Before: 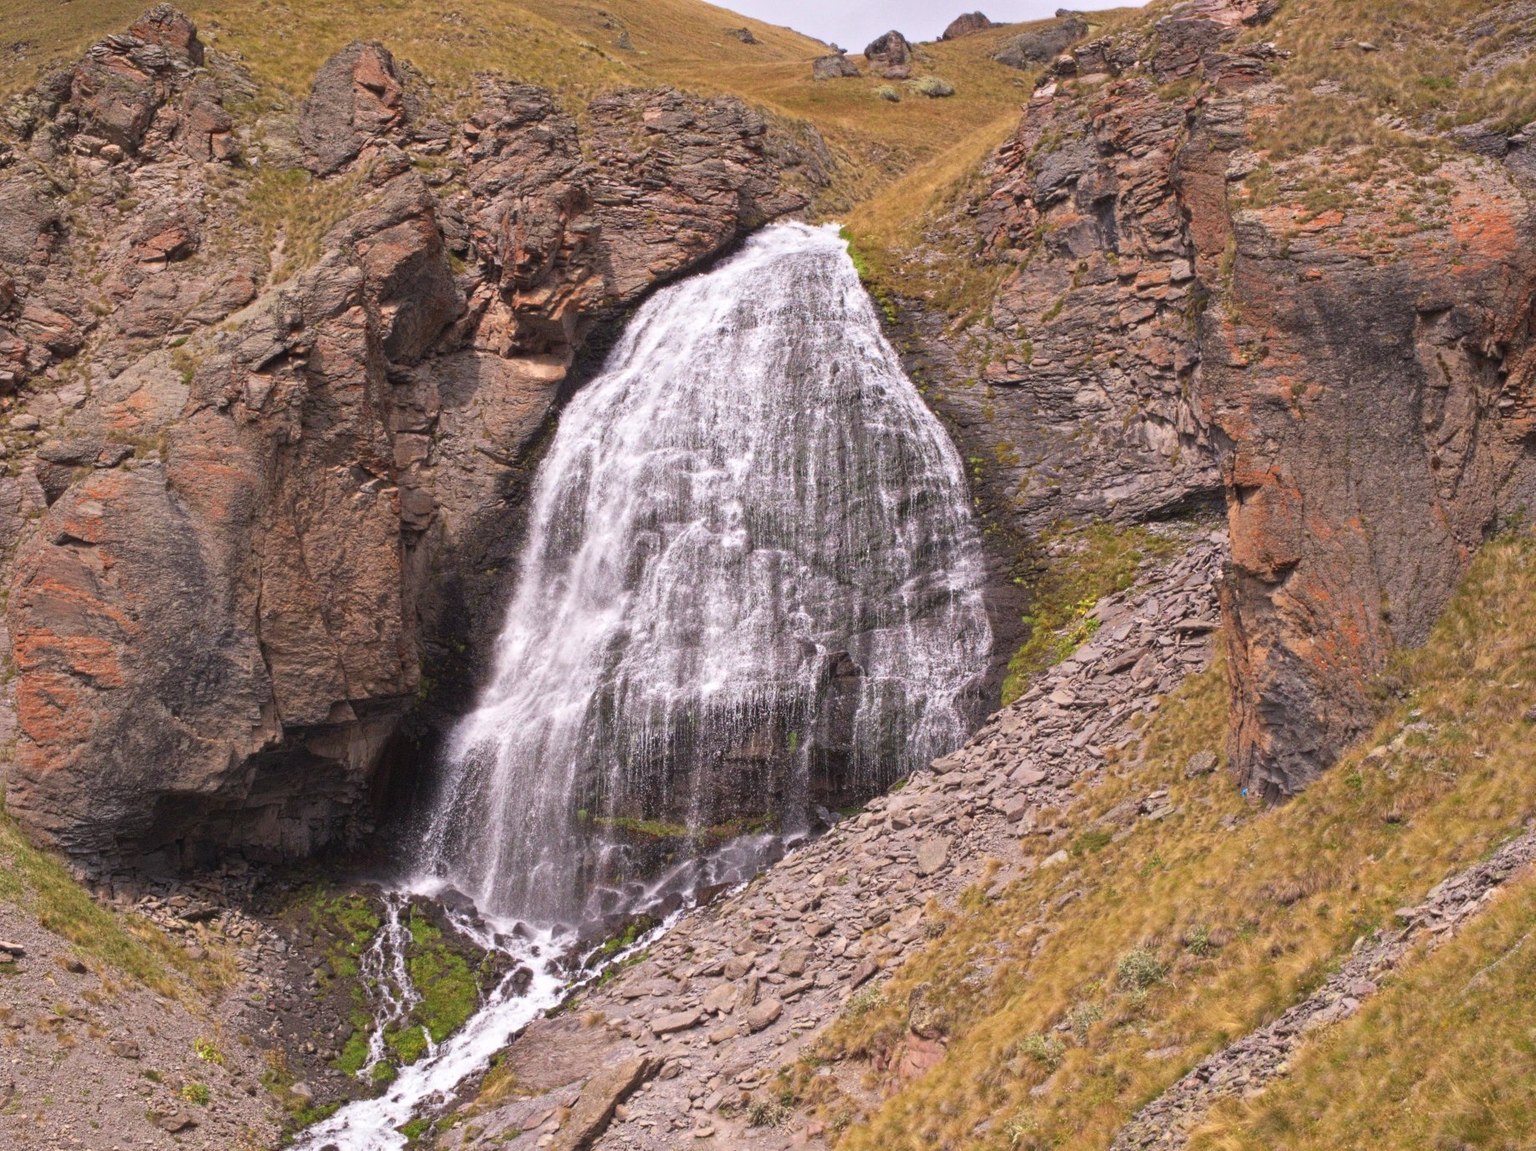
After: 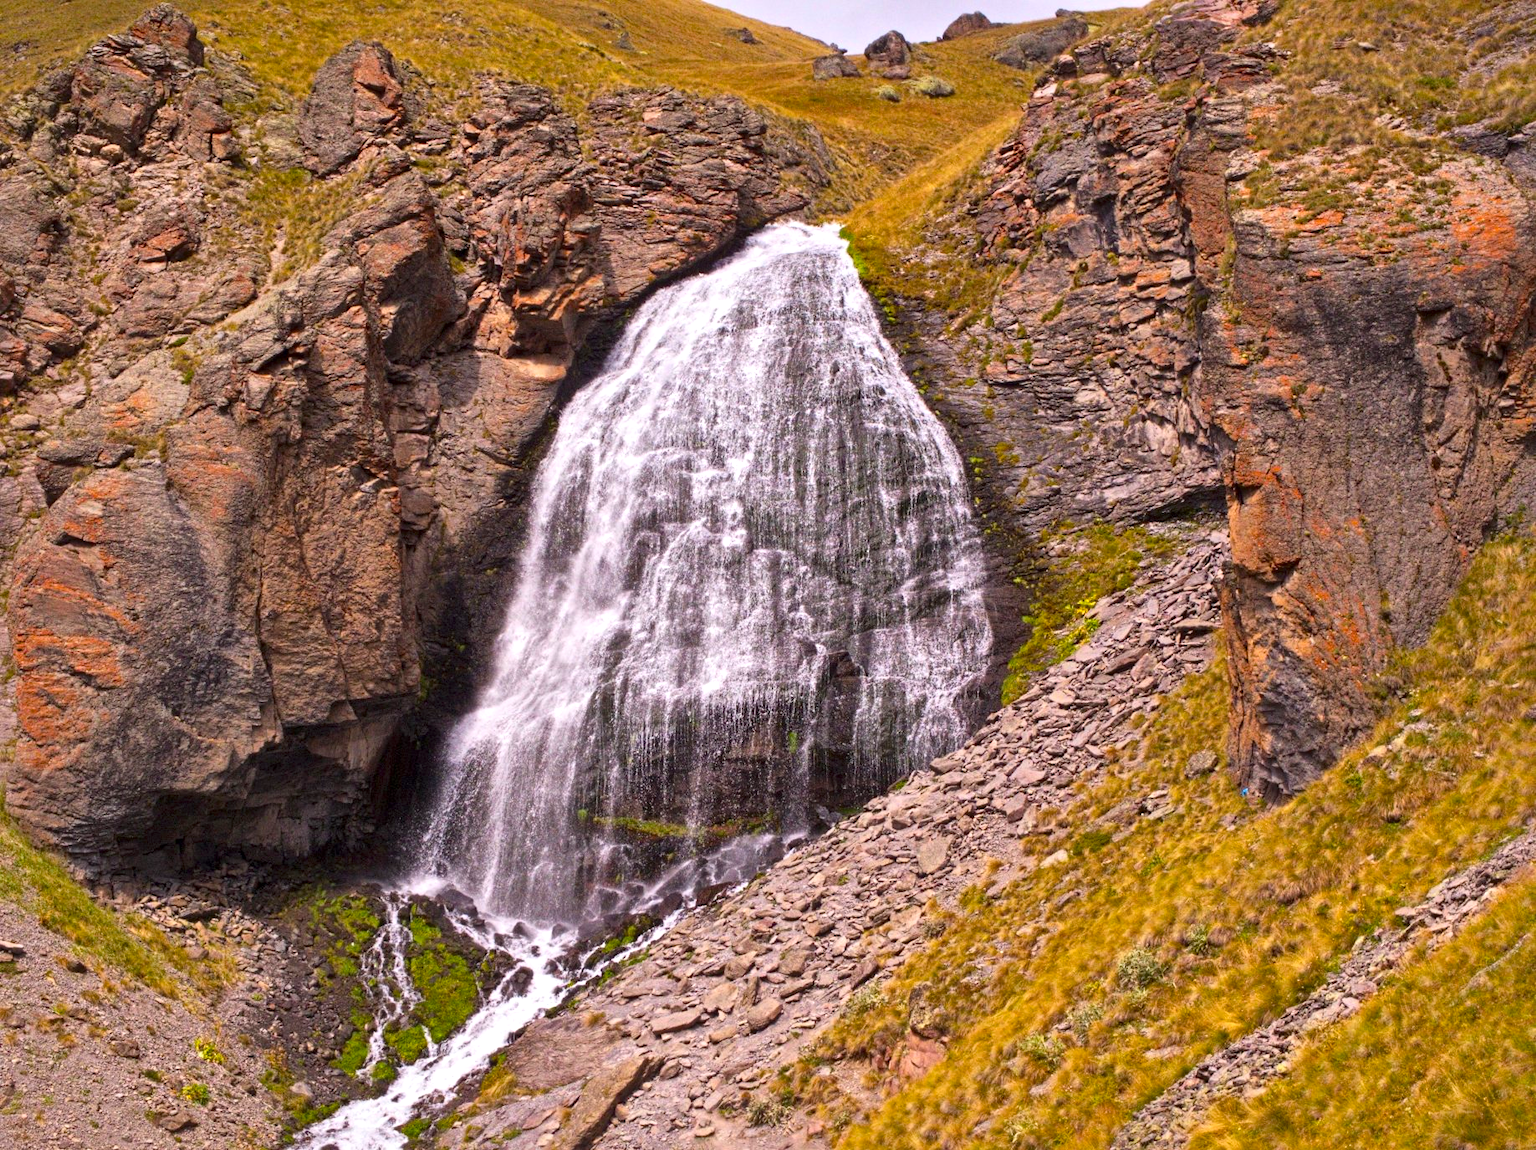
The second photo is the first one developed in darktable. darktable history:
color balance rgb: linear chroma grading › global chroma 15%, perceptual saturation grading › global saturation 30%
local contrast: mode bilateral grid, contrast 25, coarseness 60, detail 151%, midtone range 0.2
